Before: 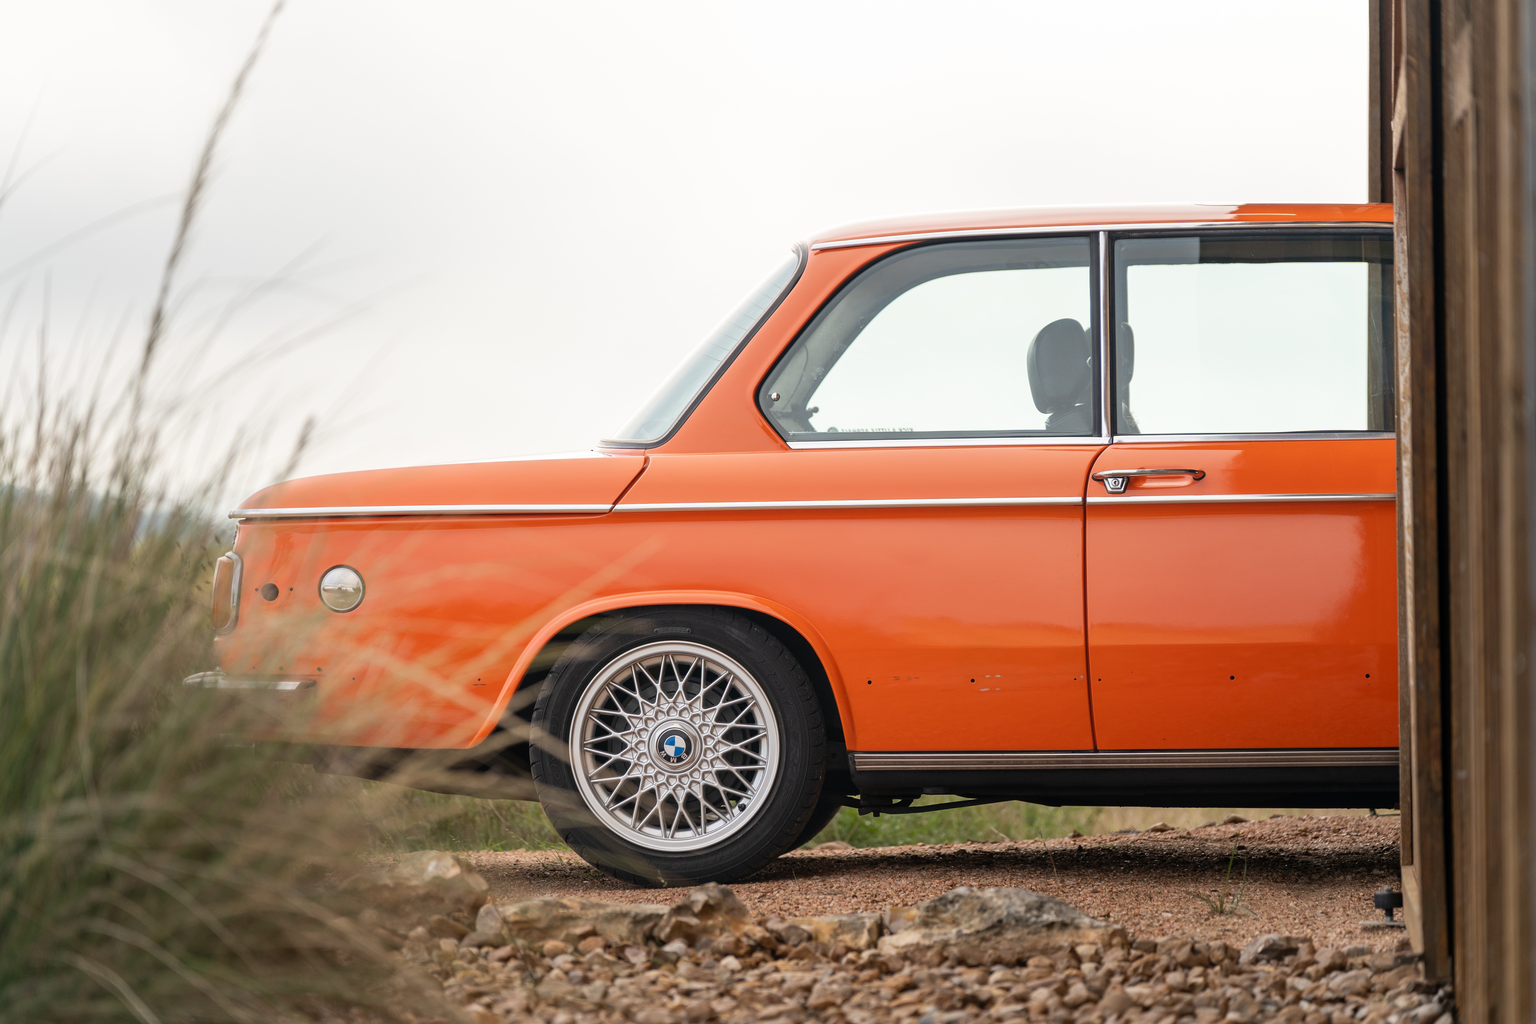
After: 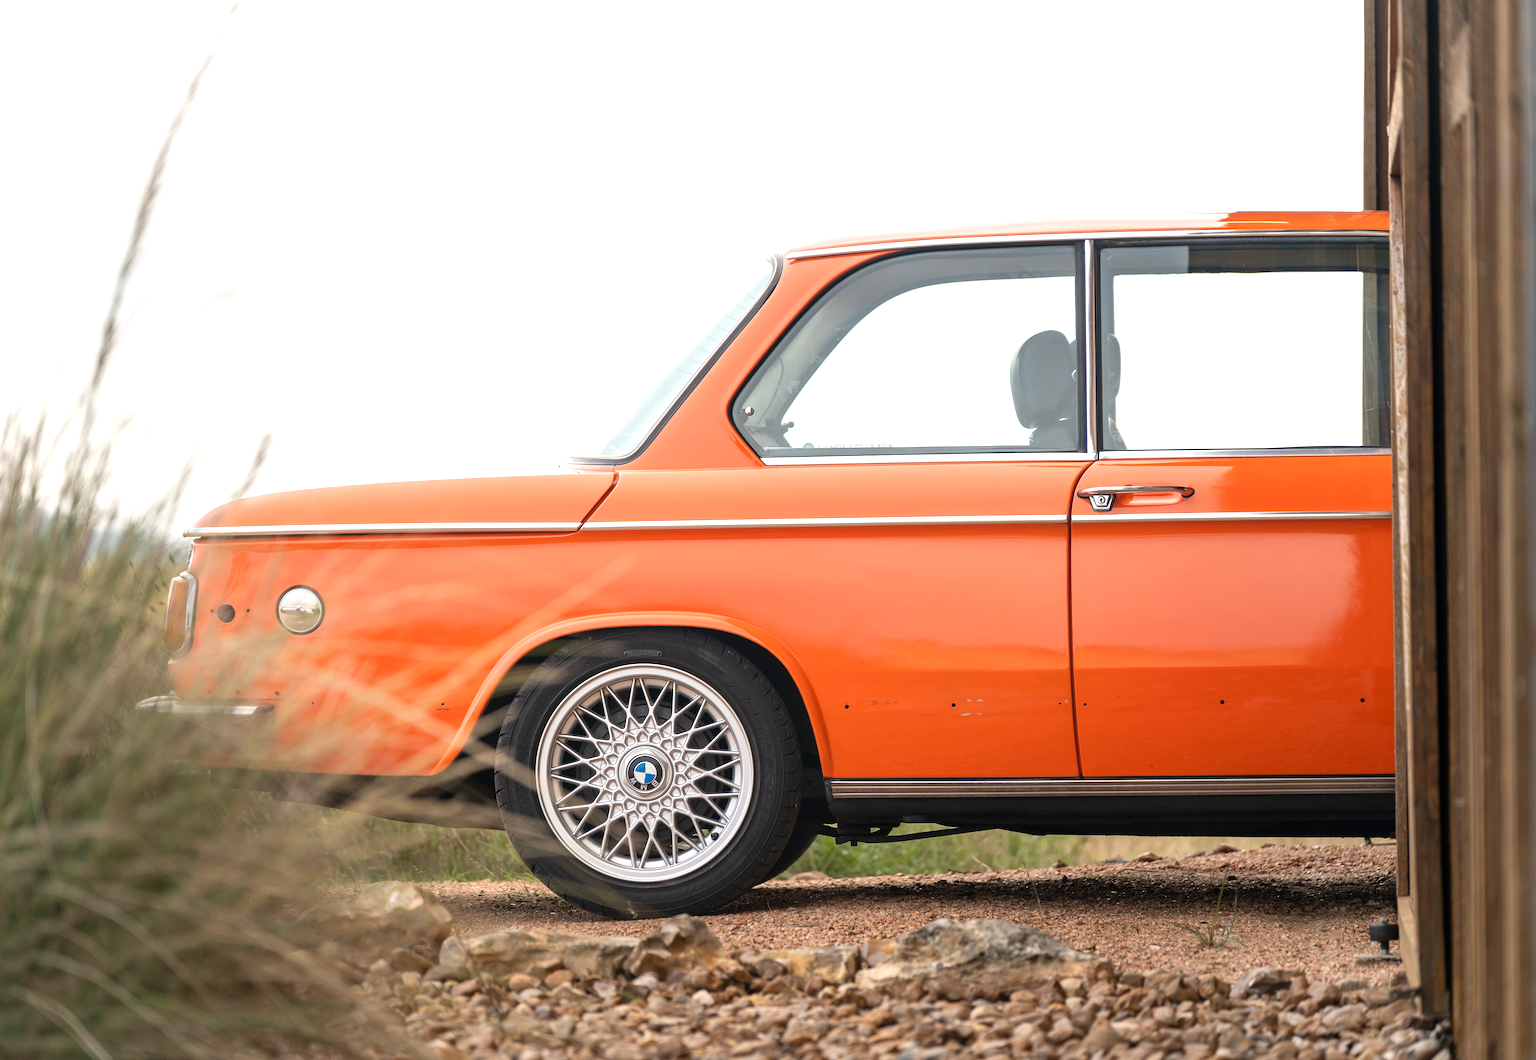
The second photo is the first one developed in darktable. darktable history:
exposure: exposure 0.504 EV, compensate exposure bias true, compensate highlight preservation false
crop and rotate: left 3.408%
